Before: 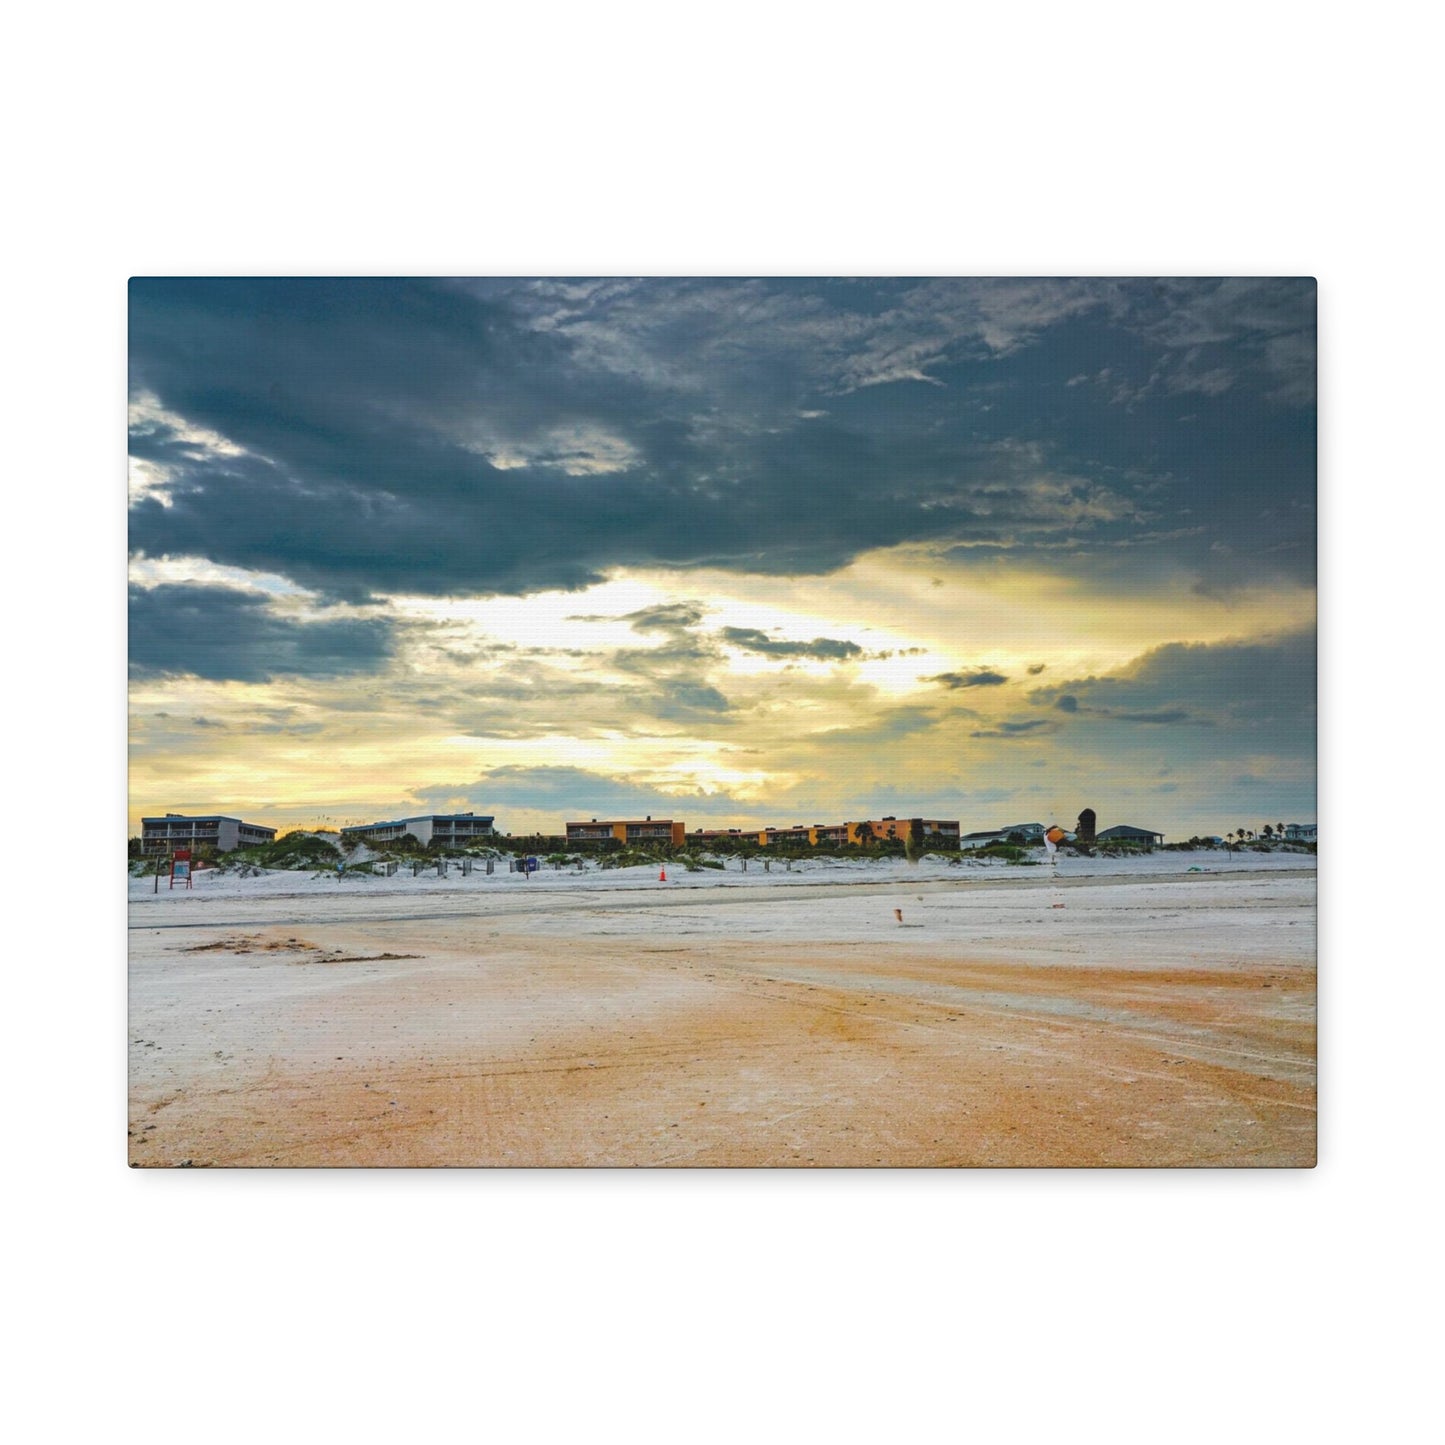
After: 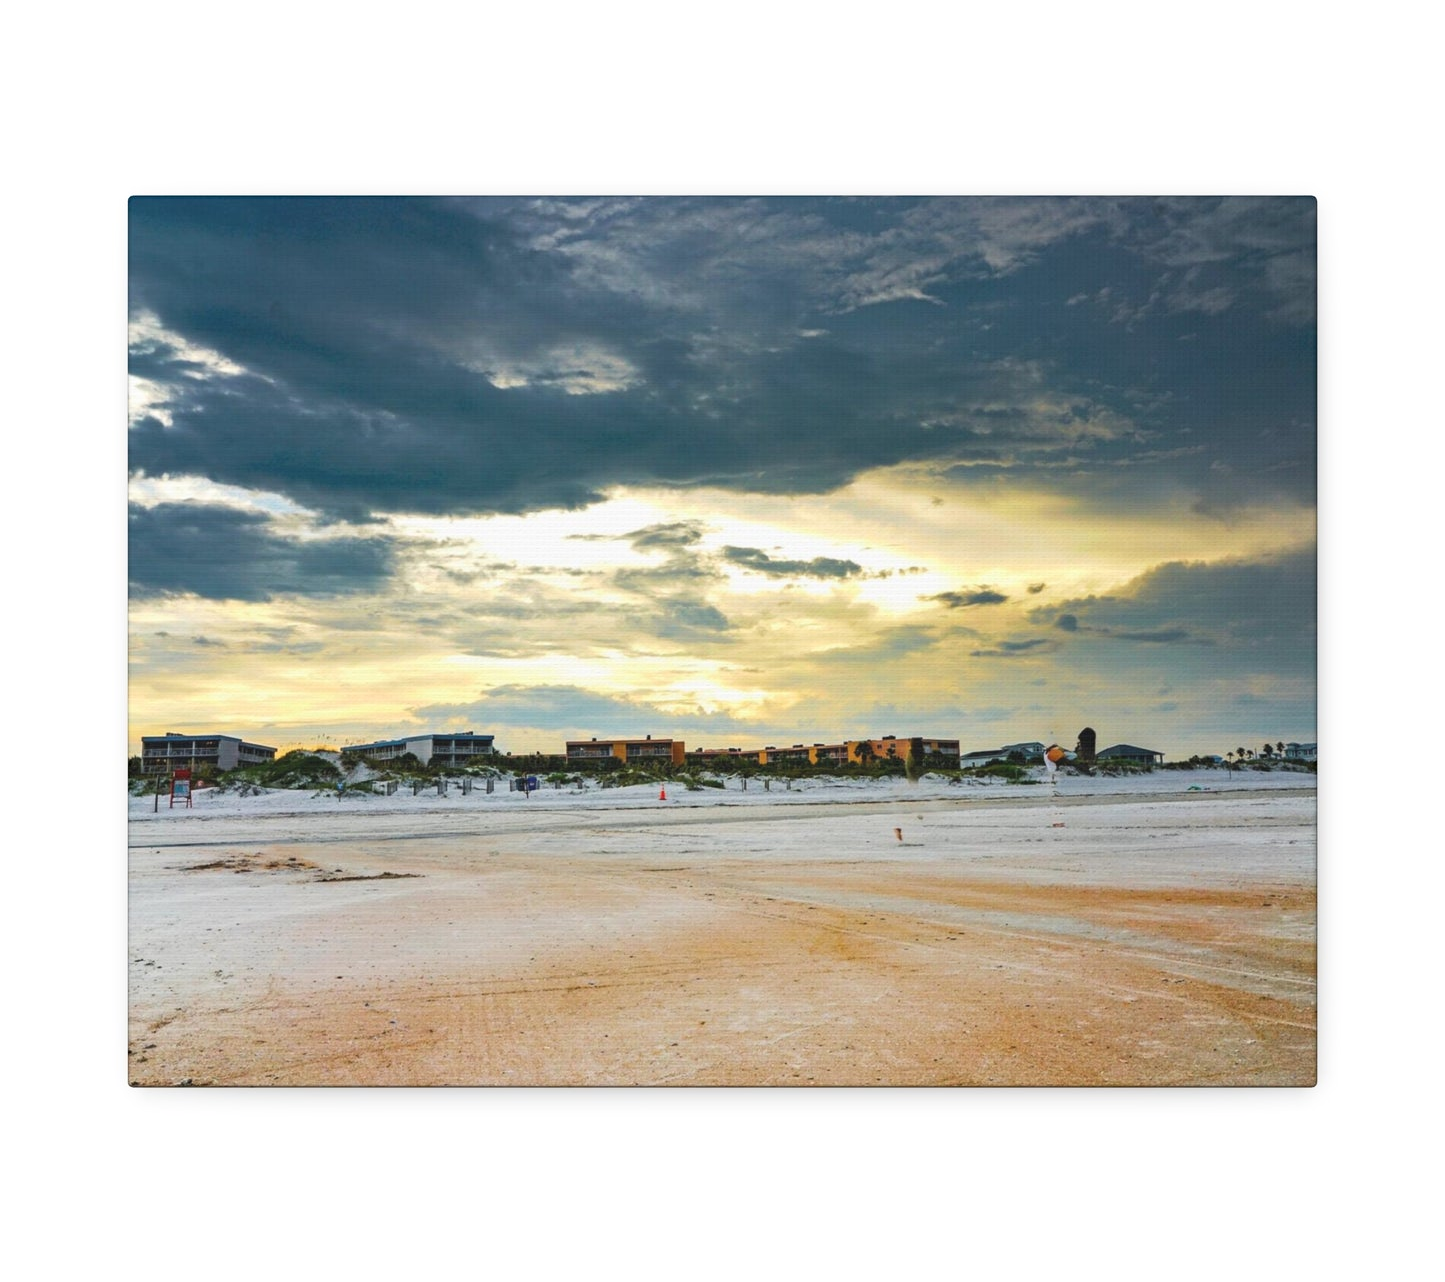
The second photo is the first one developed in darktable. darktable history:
shadows and highlights: shadows 0, highlights 40
crop and rotate: top 5.609%, bottom 5.609%
